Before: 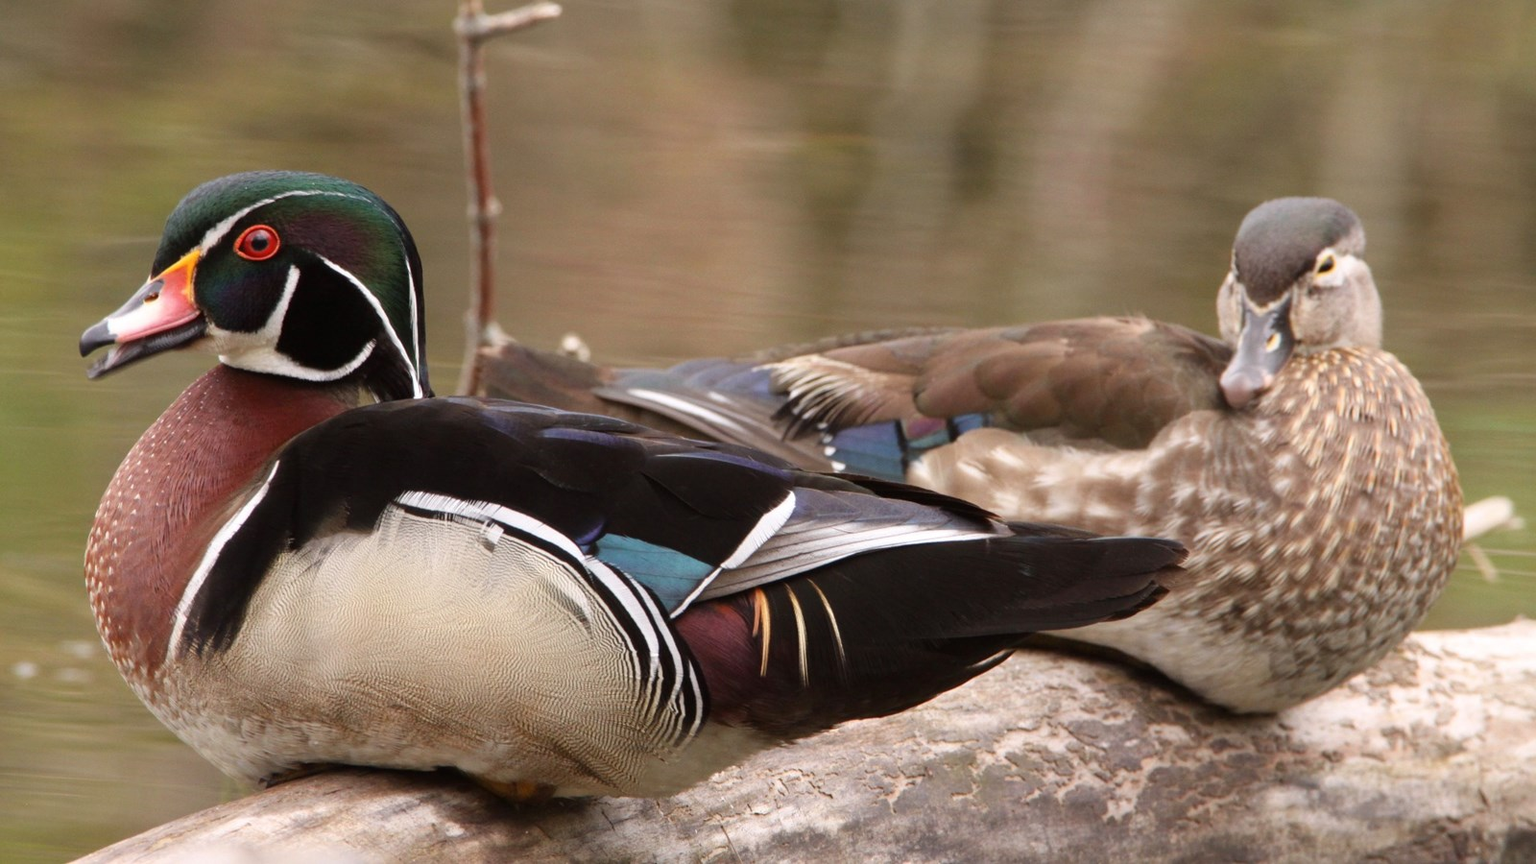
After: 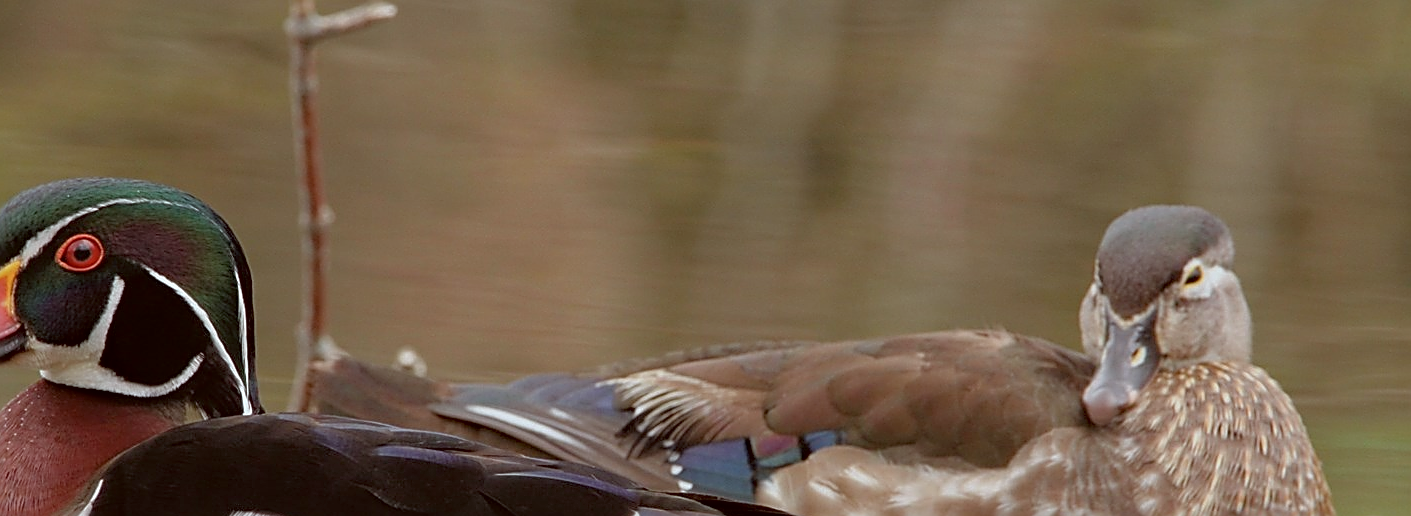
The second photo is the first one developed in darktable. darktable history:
tone equalizer: -8 EV 0.211 EV, -7 EV 0.422 EV, -6 EV 0.394 EV, -5 EV 0.227 EV, -3 EV -0.276 EV, -2 EV -0.424 EV, -1 EV -0.421 EV, +0 EV -0.244 EV, edges refinement/feathering 500, mask exposure compensation -1.57 EV, preserve details no
crop and rotate: left 11.777%, bottom 42.576%
sharpen: radius 1.673, amount 1.281
haze removal: compatibility mode true, adaptive false
exposure: exposure -0.052 EV, compensate highlight preservation false
contrast brightness saturation: saturation -0.102
color correction: highlights a* -4.88, highlights b* -3.78, shadows a* 4.18, shadows b* 4.44
